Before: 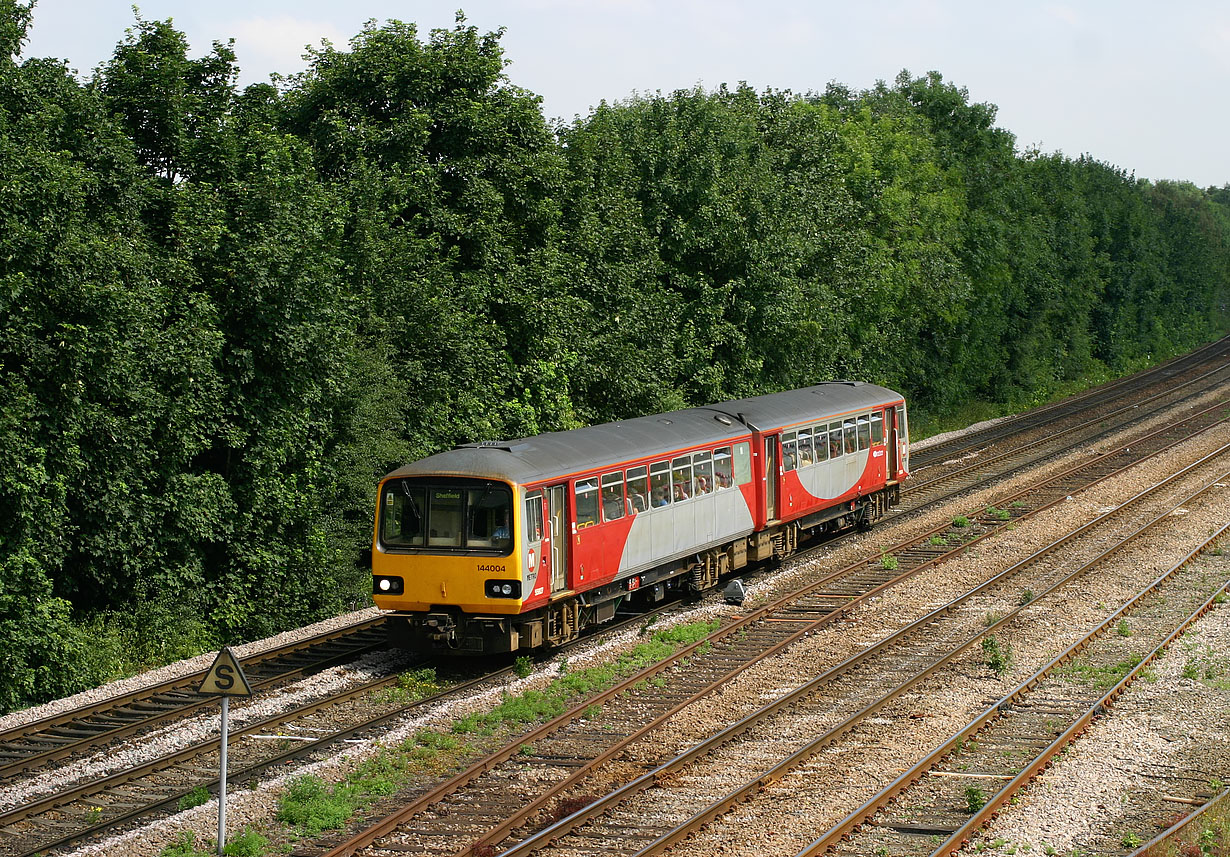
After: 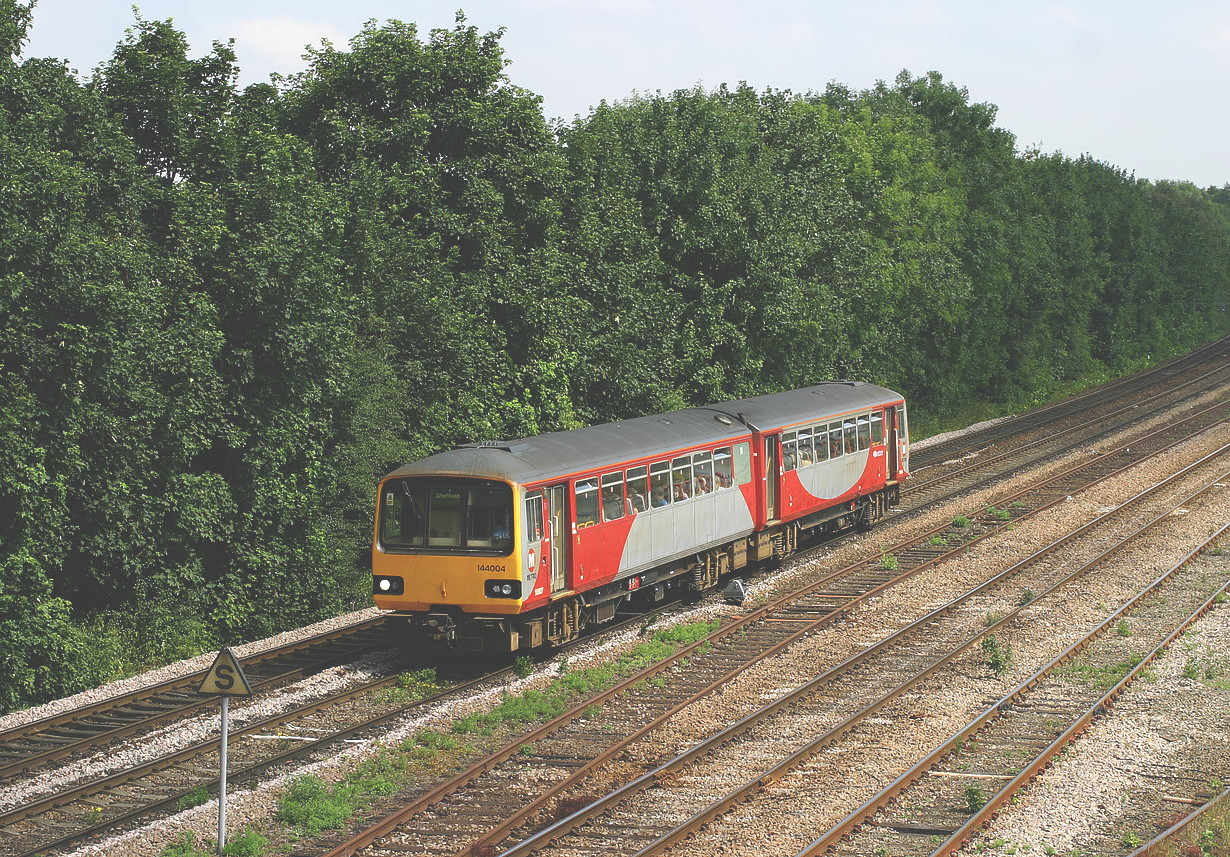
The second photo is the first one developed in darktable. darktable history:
exposure: black level correction -0.042, exposure 0.06 EV, compensate highlight preservation false
